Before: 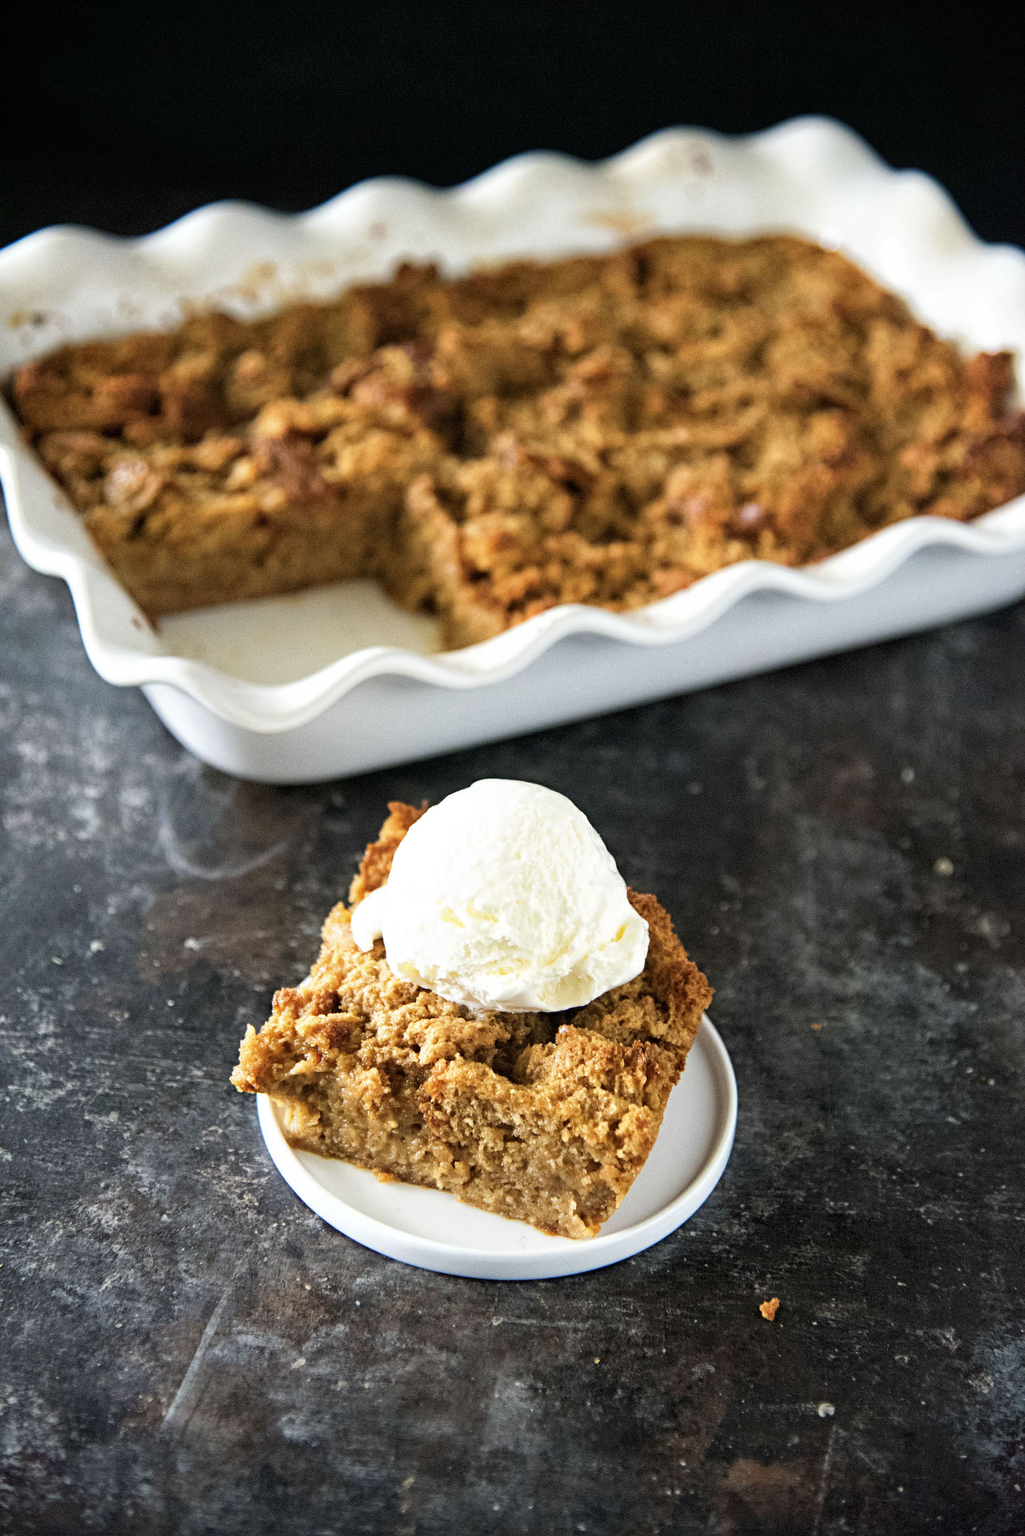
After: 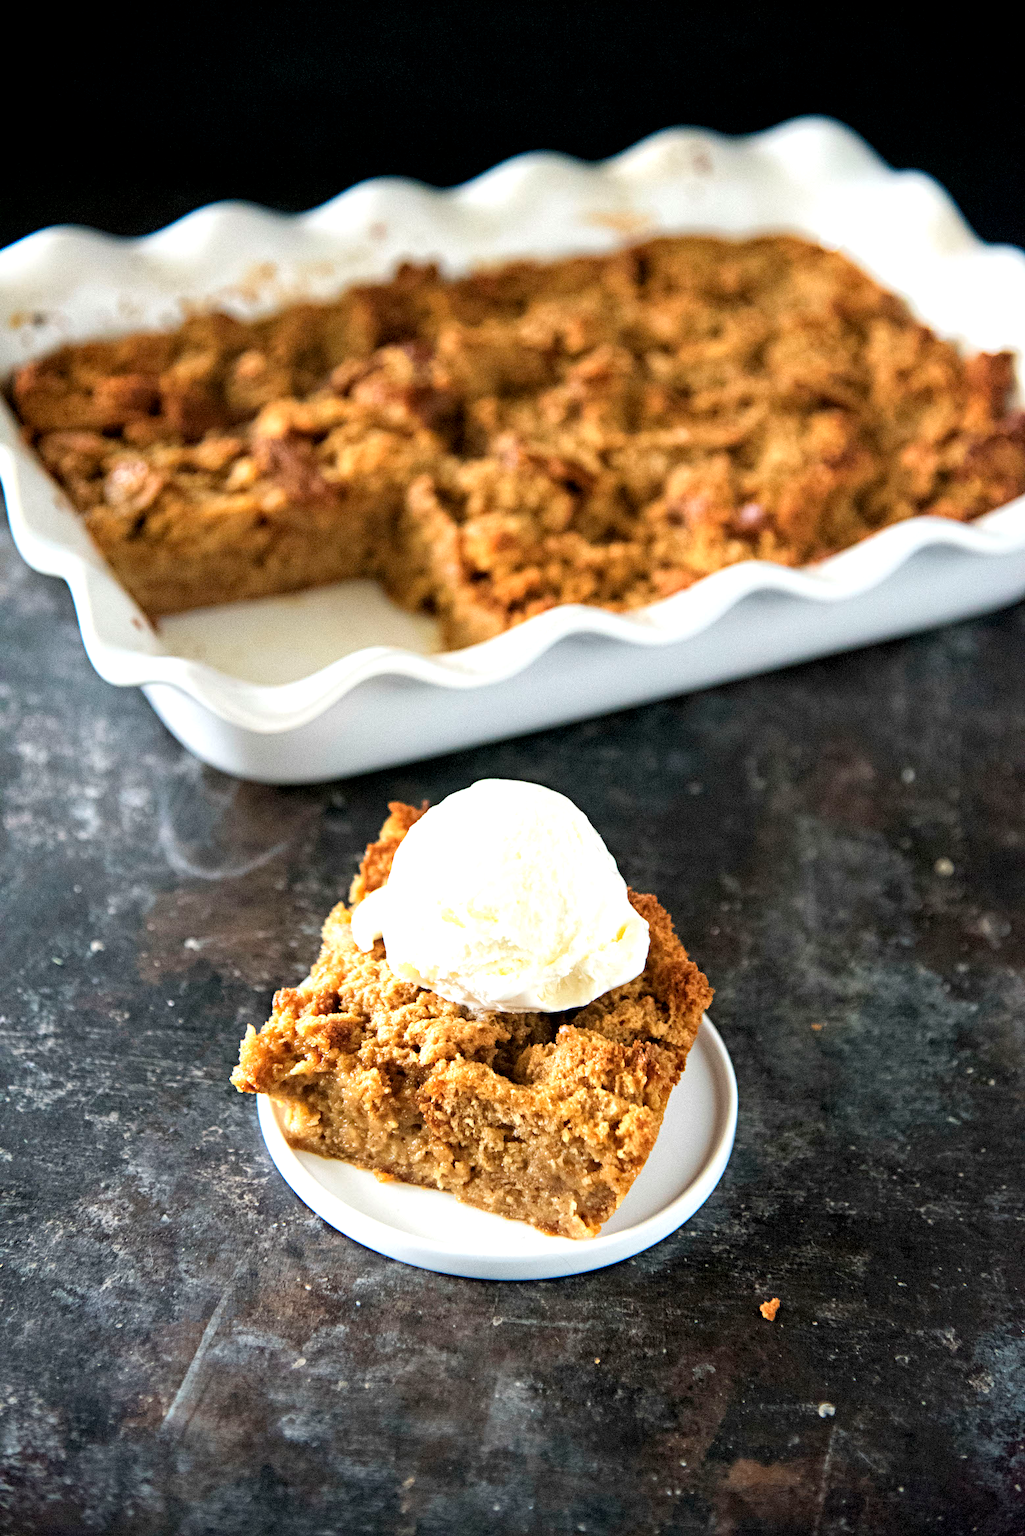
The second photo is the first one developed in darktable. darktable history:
exposure: black level correction 0.001, exposure 1.646 EV, compensate exposure bias true, compensate highlight preservation false
